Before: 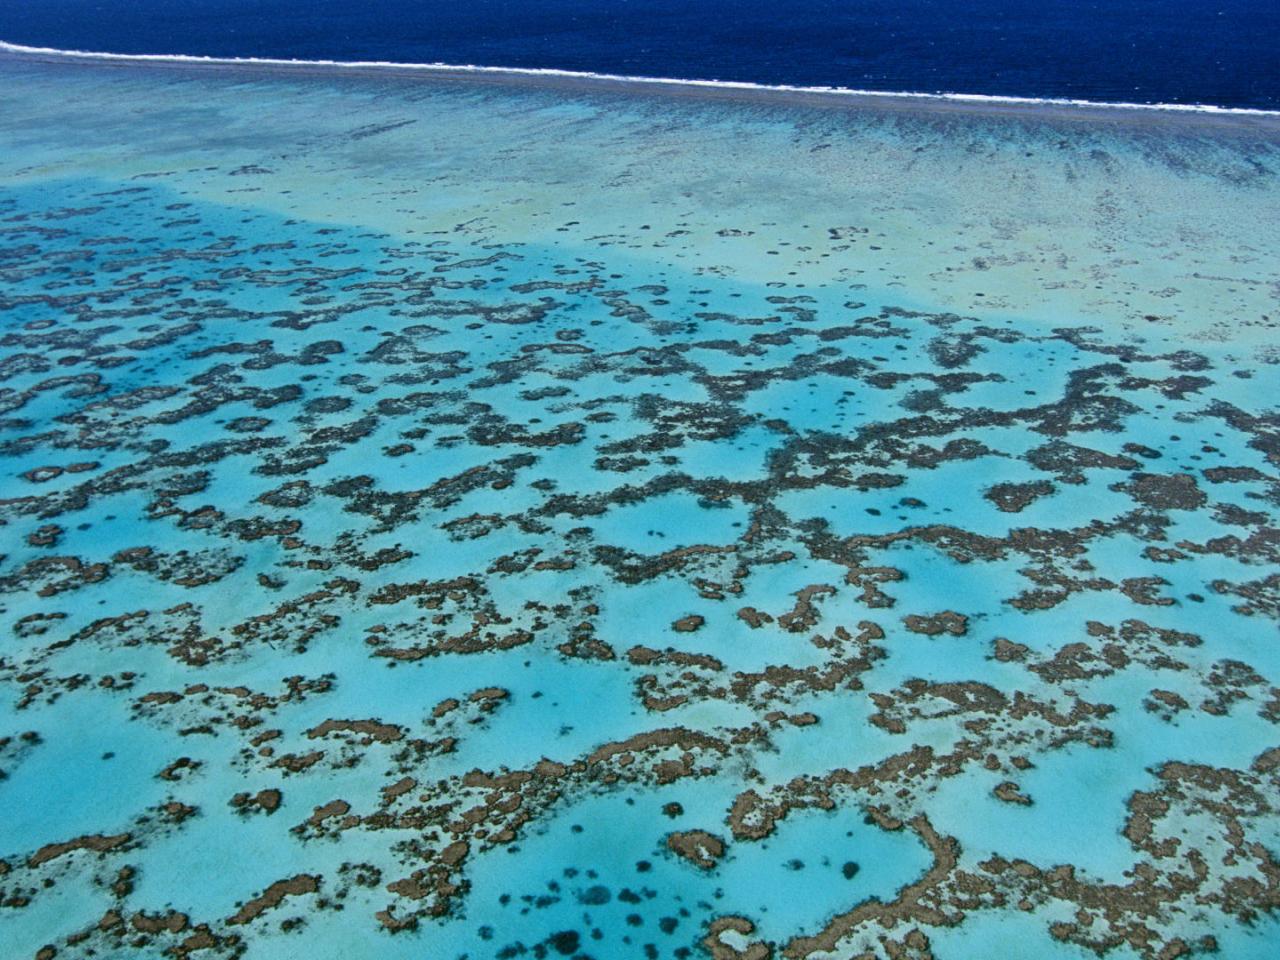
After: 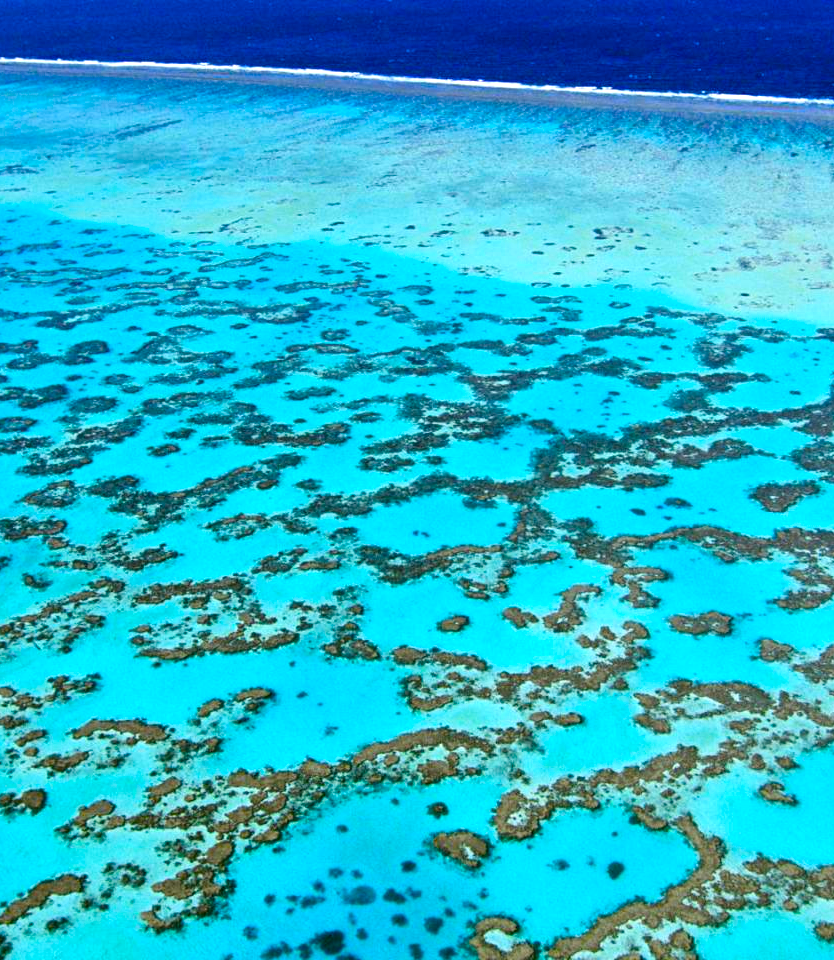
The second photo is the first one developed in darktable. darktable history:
exposure: black level correction 0, exposure 0.681 EV, compensate exposure bias true, compensate highlight preservation false
color balance rgb: linear chroma grading › shadows 10.171%, linear chroma grading › highlights 9.769%, linear chroma grading › global chroma 15.219%, linear chroma grading › mid-tones 14.943%, perceptual saturation grading › global saturation 25.402%
crop and rotate: left 18.399%, right 16.442%
